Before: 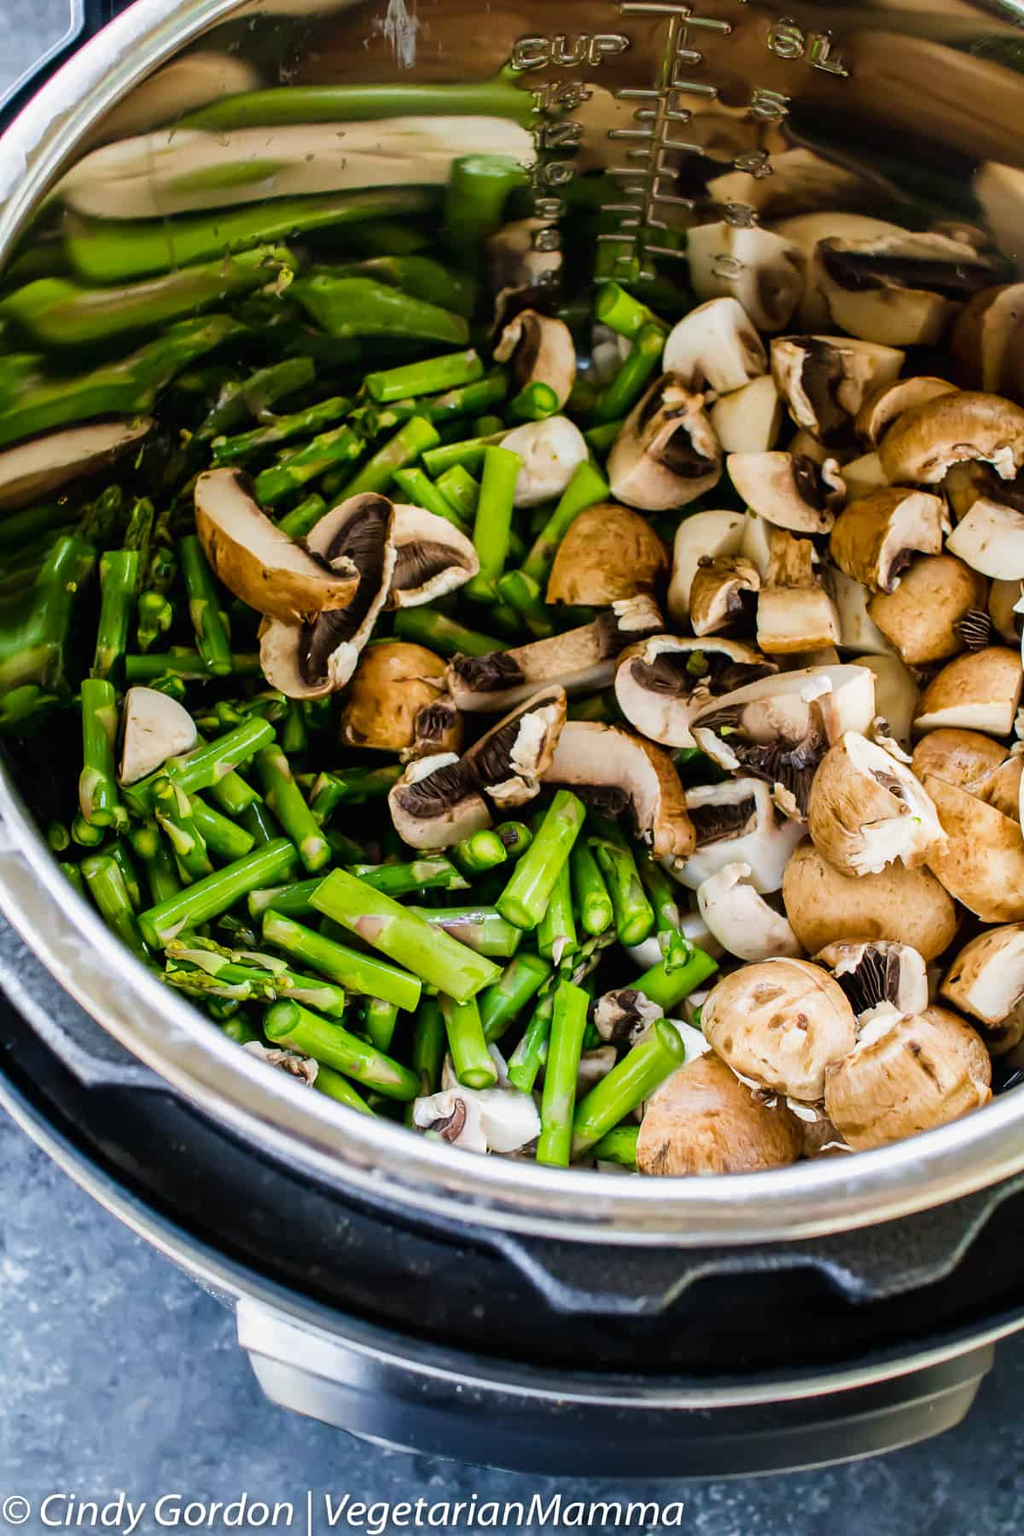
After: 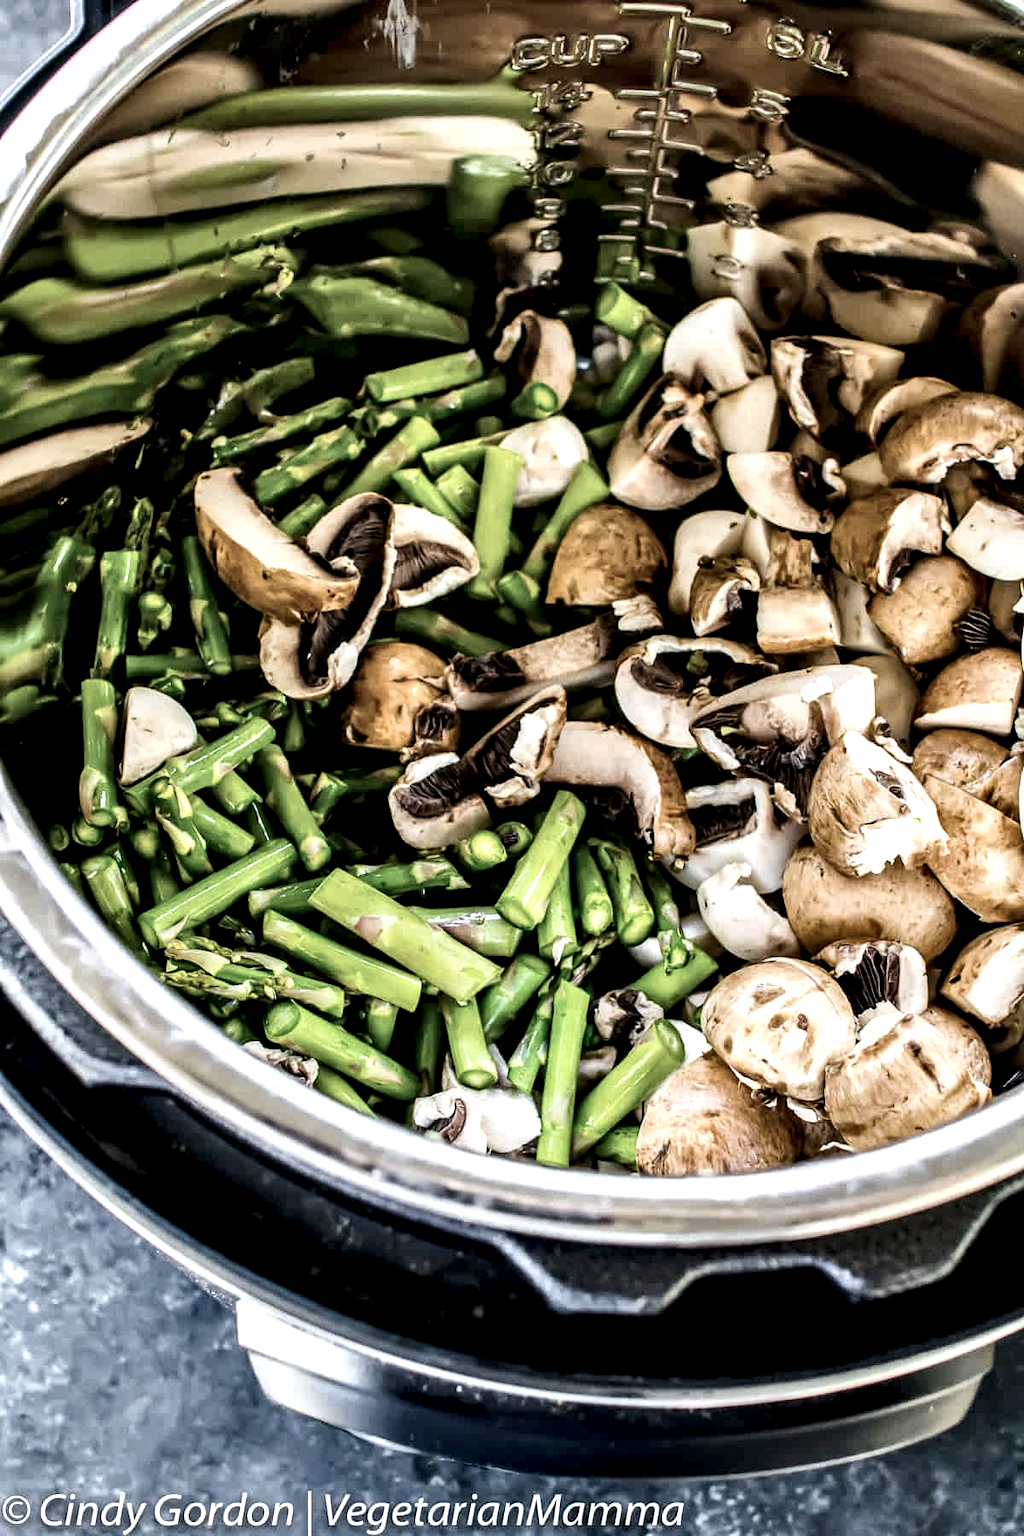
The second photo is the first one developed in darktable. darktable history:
local contrast: highlights 81%, shadows 58%, detail 174%, midtone range 0.599
contrast brightness saturation: contrast 0.104, saturation -0.364
shadows and highlights: low approximation 0.01, soften with gaussian
